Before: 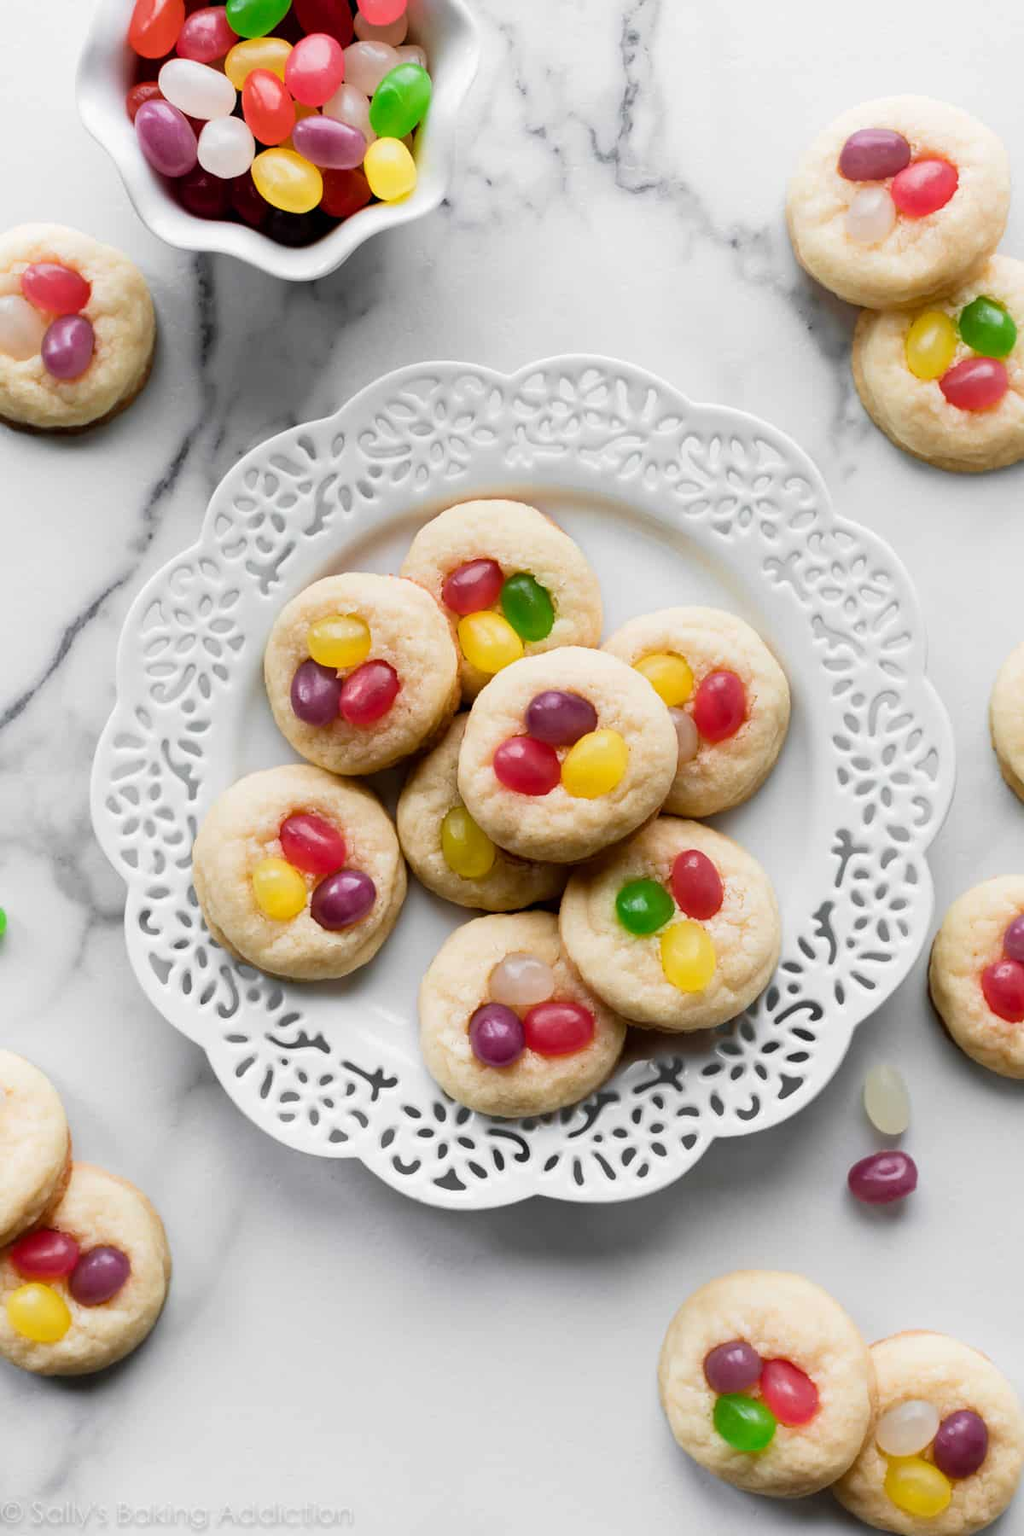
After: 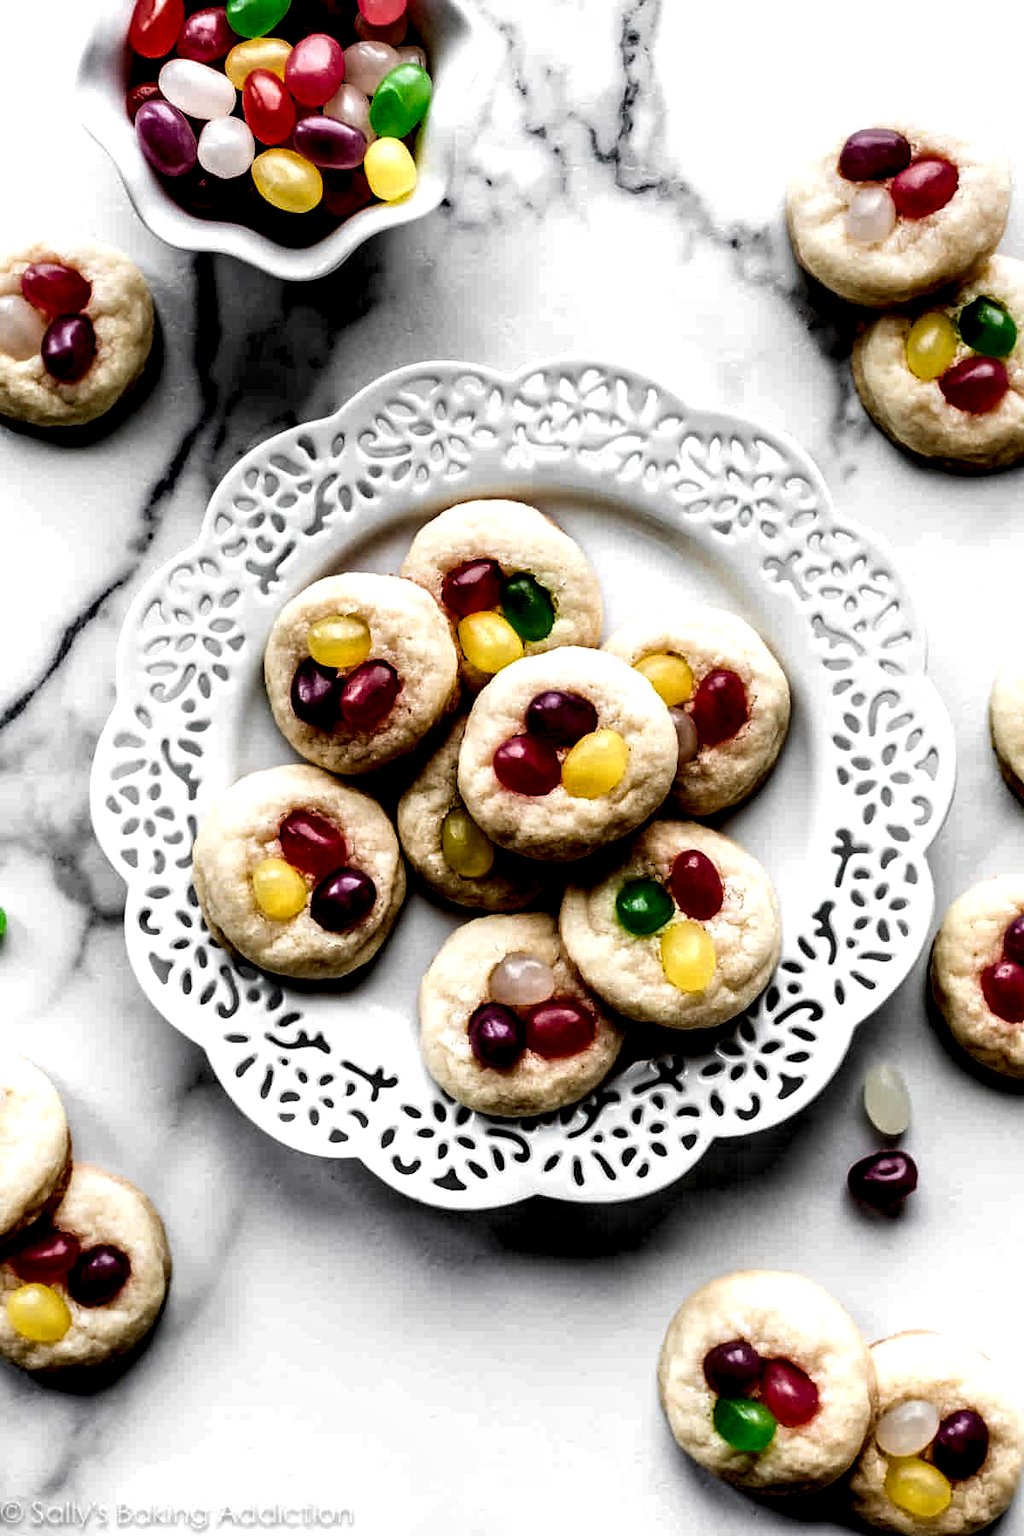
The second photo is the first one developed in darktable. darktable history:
local contrast: highlights 110%, shadows 40%, detail 293%
